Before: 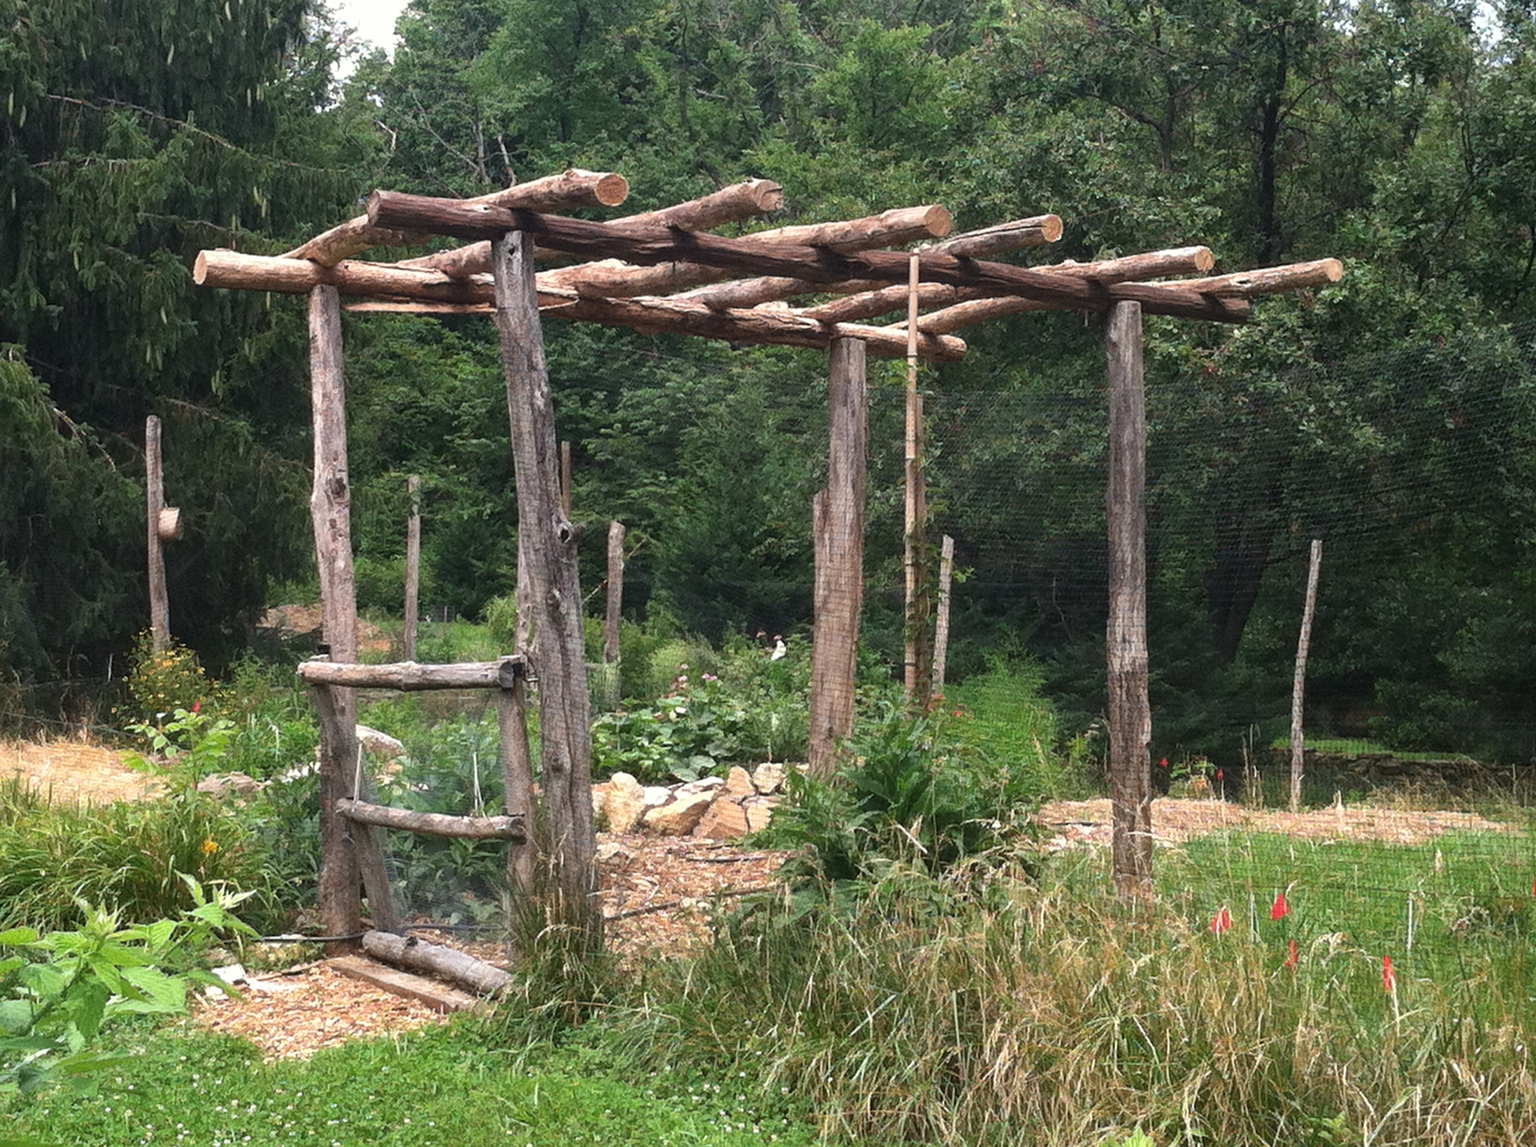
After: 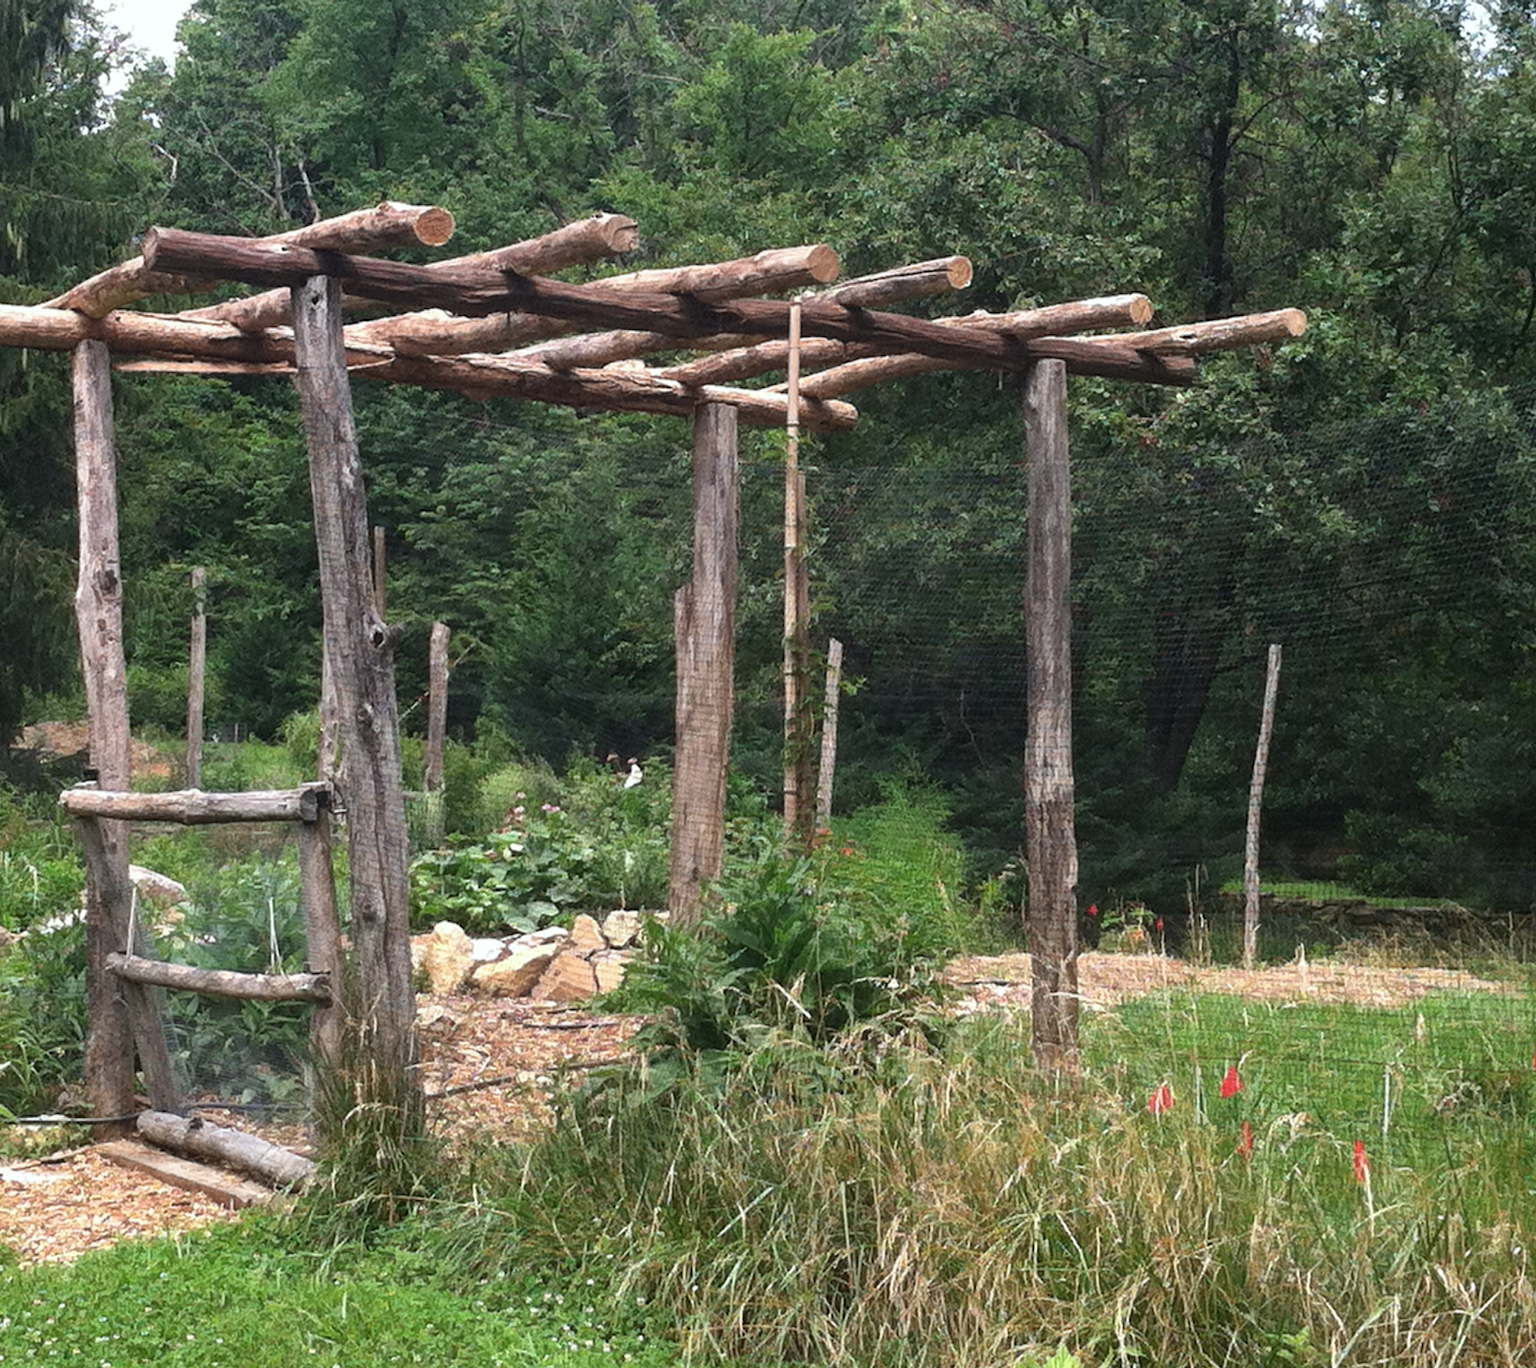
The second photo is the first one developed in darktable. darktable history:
white balance: red 0.982, blue 1.018
crop: left 16.145%
